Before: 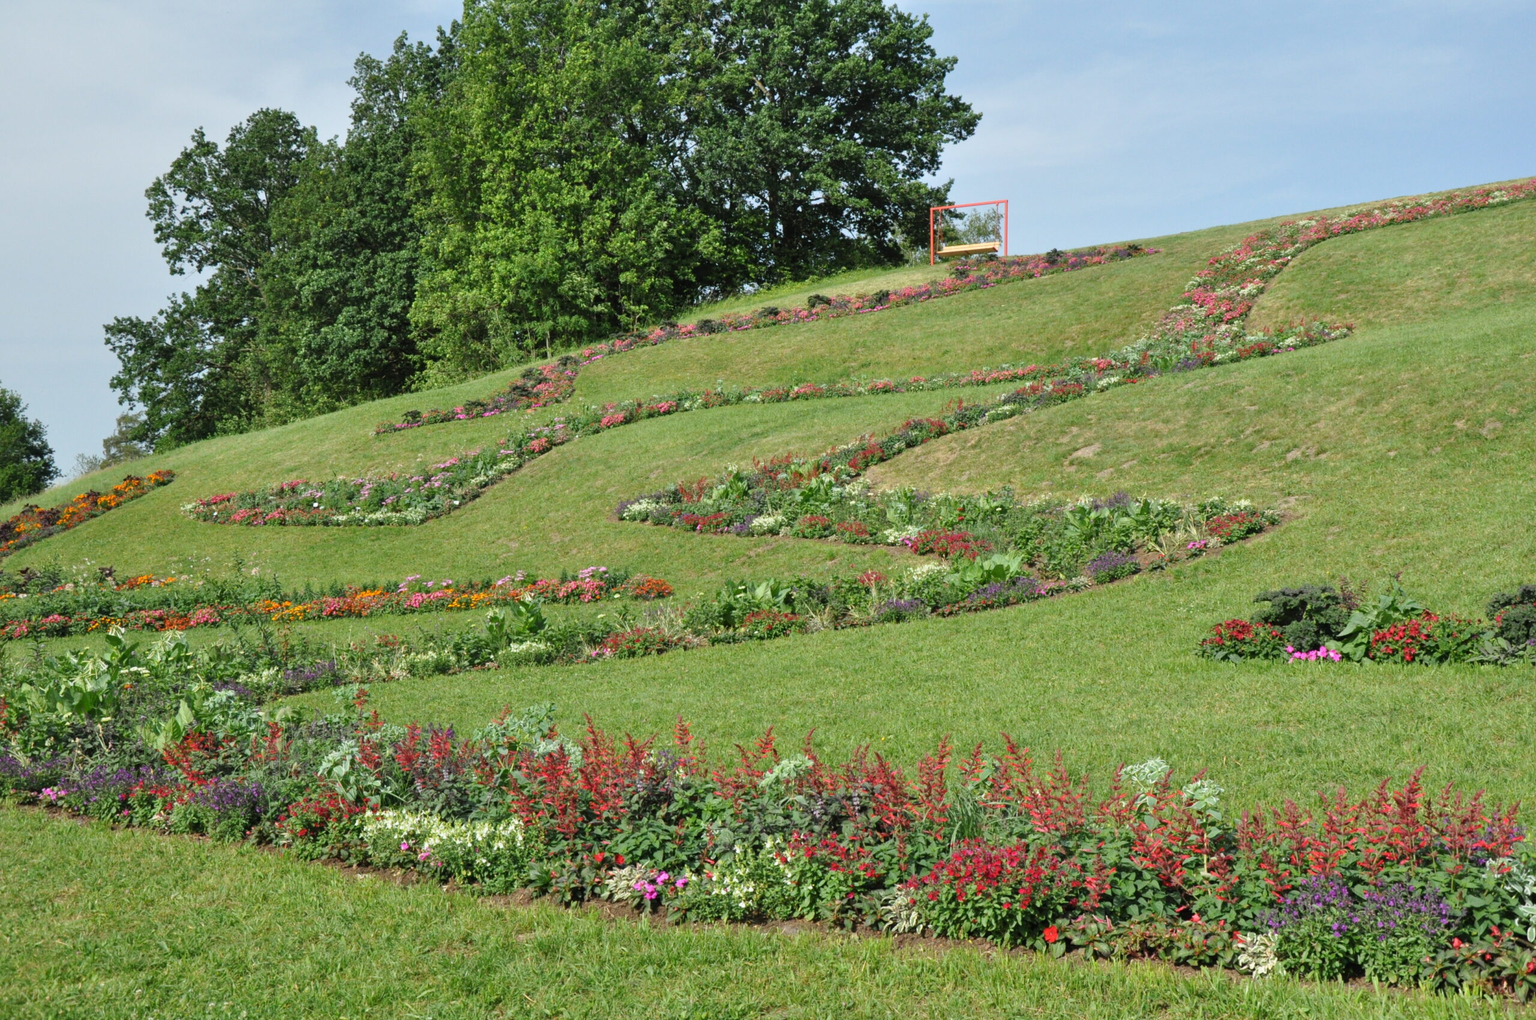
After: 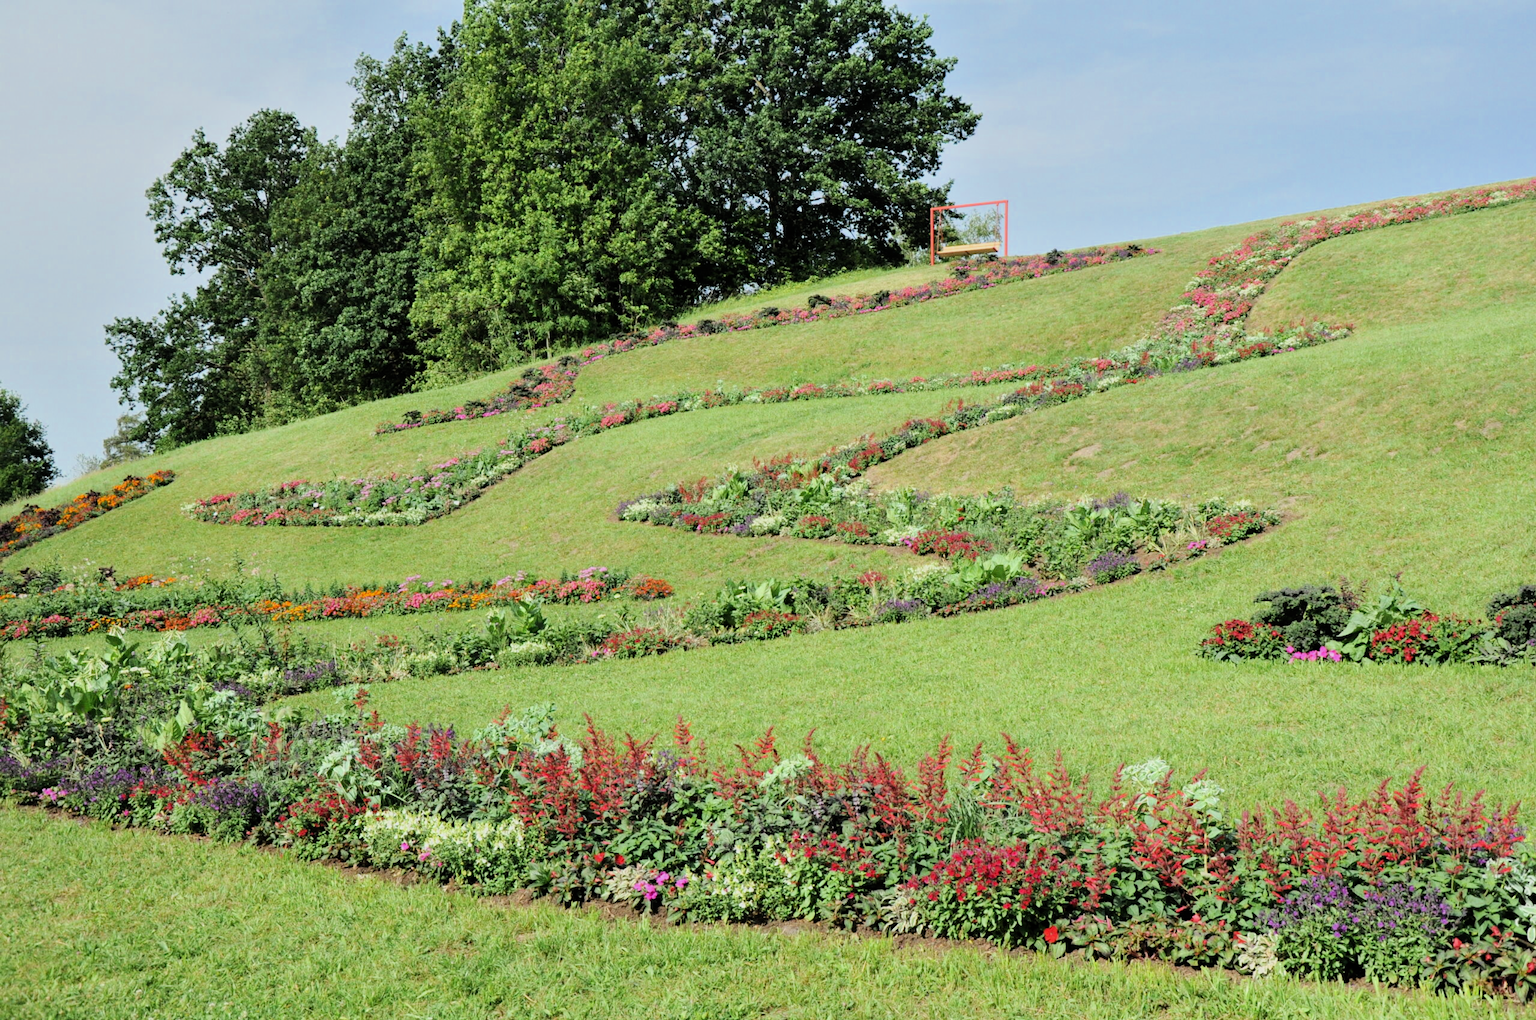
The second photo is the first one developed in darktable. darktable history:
filmic rgb: black relative exposure -7.15 EV, white relative exposure 5.36 EV, hardness 3.02, color science v6 (2022)
color zones: curves: ch0 [(0.25, 0.5) (0.463, 0.627) (0.484, 0.637) (0.75, 0.5)]
tone equalizer: -8 EV 0.001 EV, -7 EV -0.002 EV, -6 EV 0.002 EV, -5 EV -0.03 EV, -4 EV -0.116 EV, -3 EV -0.169 EV, -2 EV 0.24 EV, -1 EV 0.702 EV, +0 EV 0.493 EV
